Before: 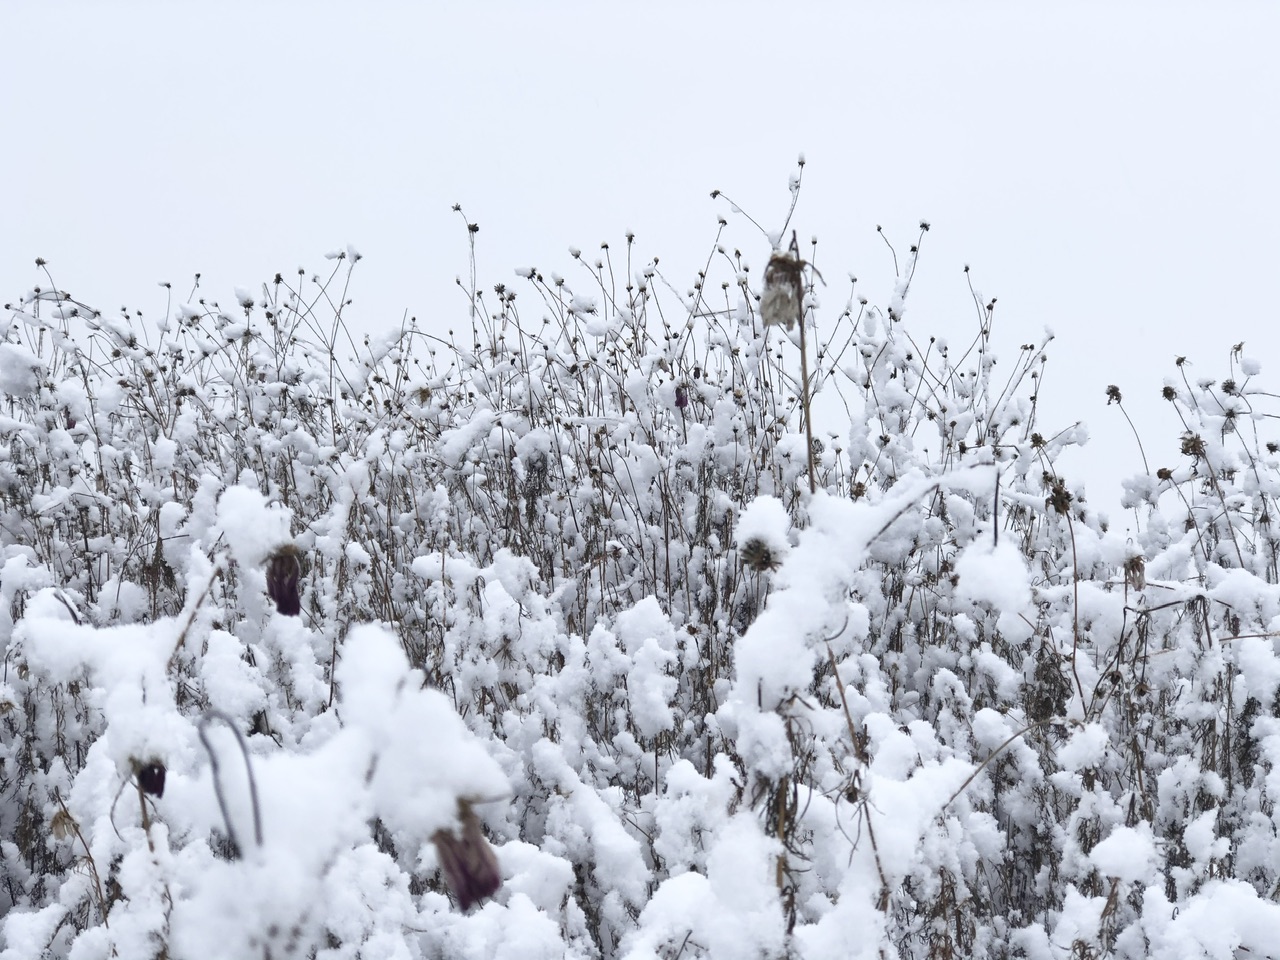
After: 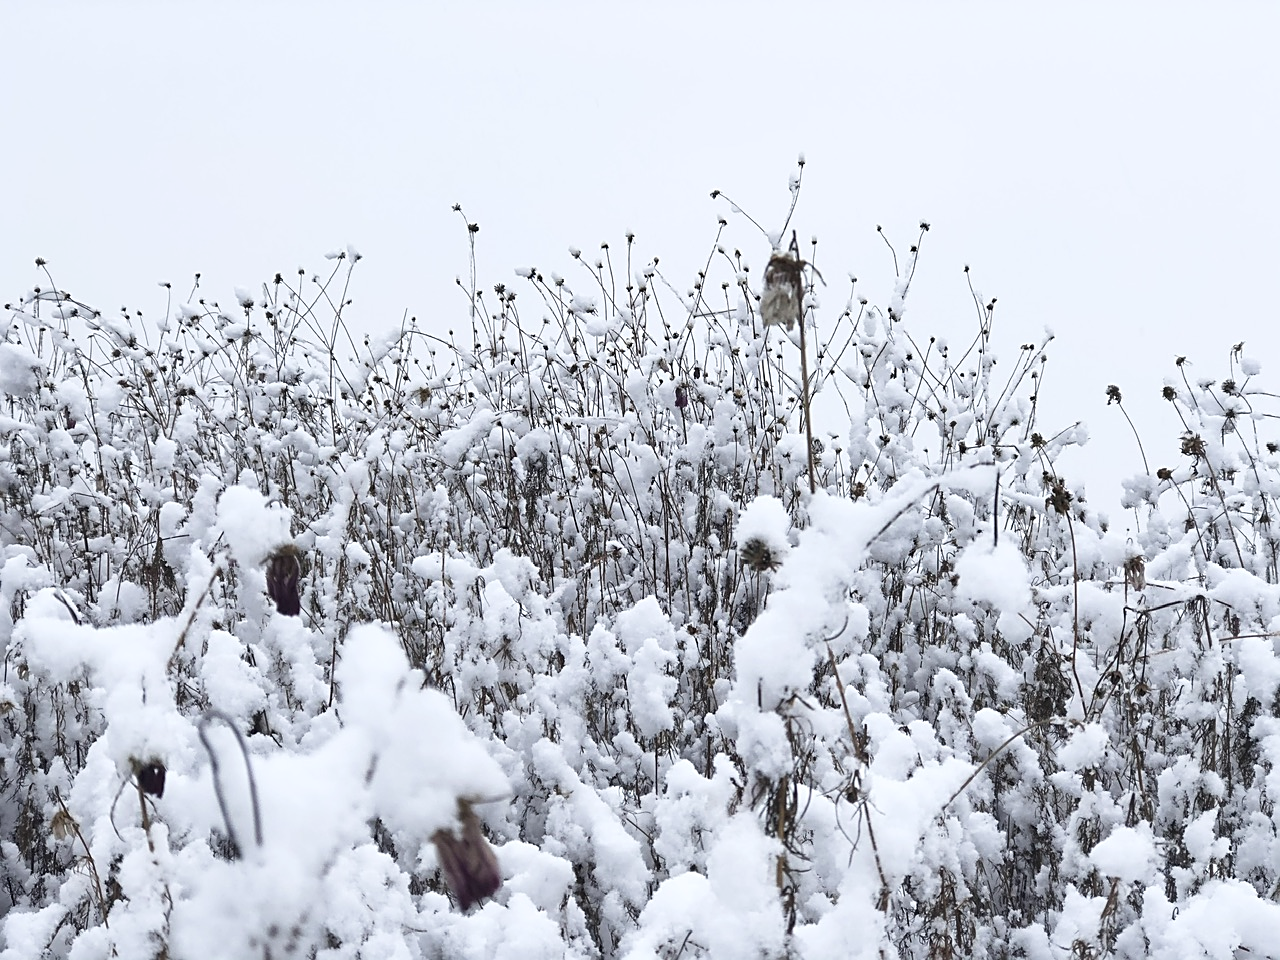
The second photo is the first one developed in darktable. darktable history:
tone curve: curves: ch0 [(0, 0) (0.003, 0.014) (0.011, 0.019) (0.025, 0.029) (0.044, 0.047) (0.069, 0.071) (0.1, 0.101) (0.136, 0.131) (0.177, 0.166) (0.224, 0.212) (0.277, 0.263) (0.335, 0.32) (0.399, 0.387) (0.468, 0.459) (0.543, 0.541) (0.623, 0.626) (0.709, 0.717) (0.801, 0.813) (0.898, 0.909) (1, 1)], preserve colors none
exposure: exposure 0.02 EV, compensate highlight preservation false
sharpen: amount 0.55
